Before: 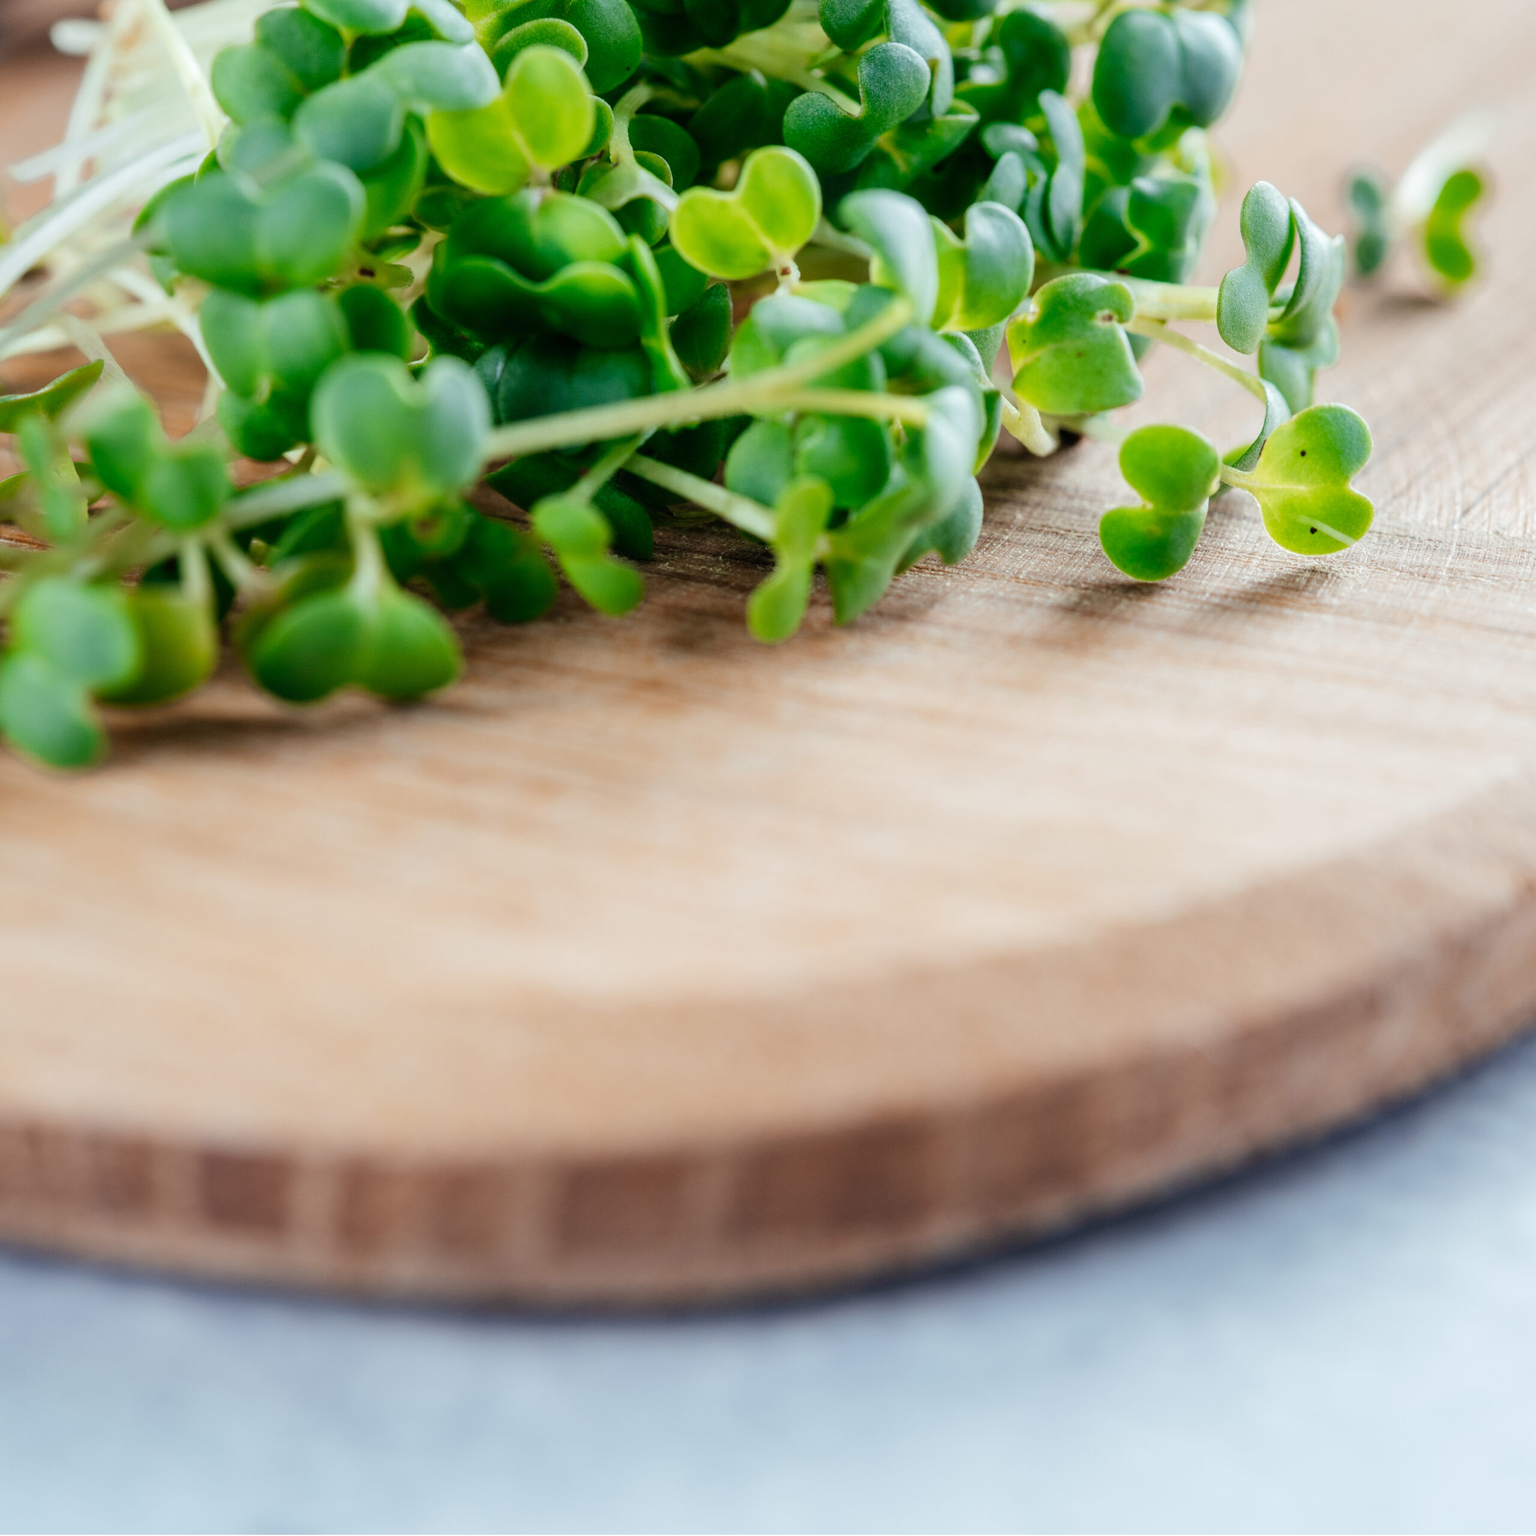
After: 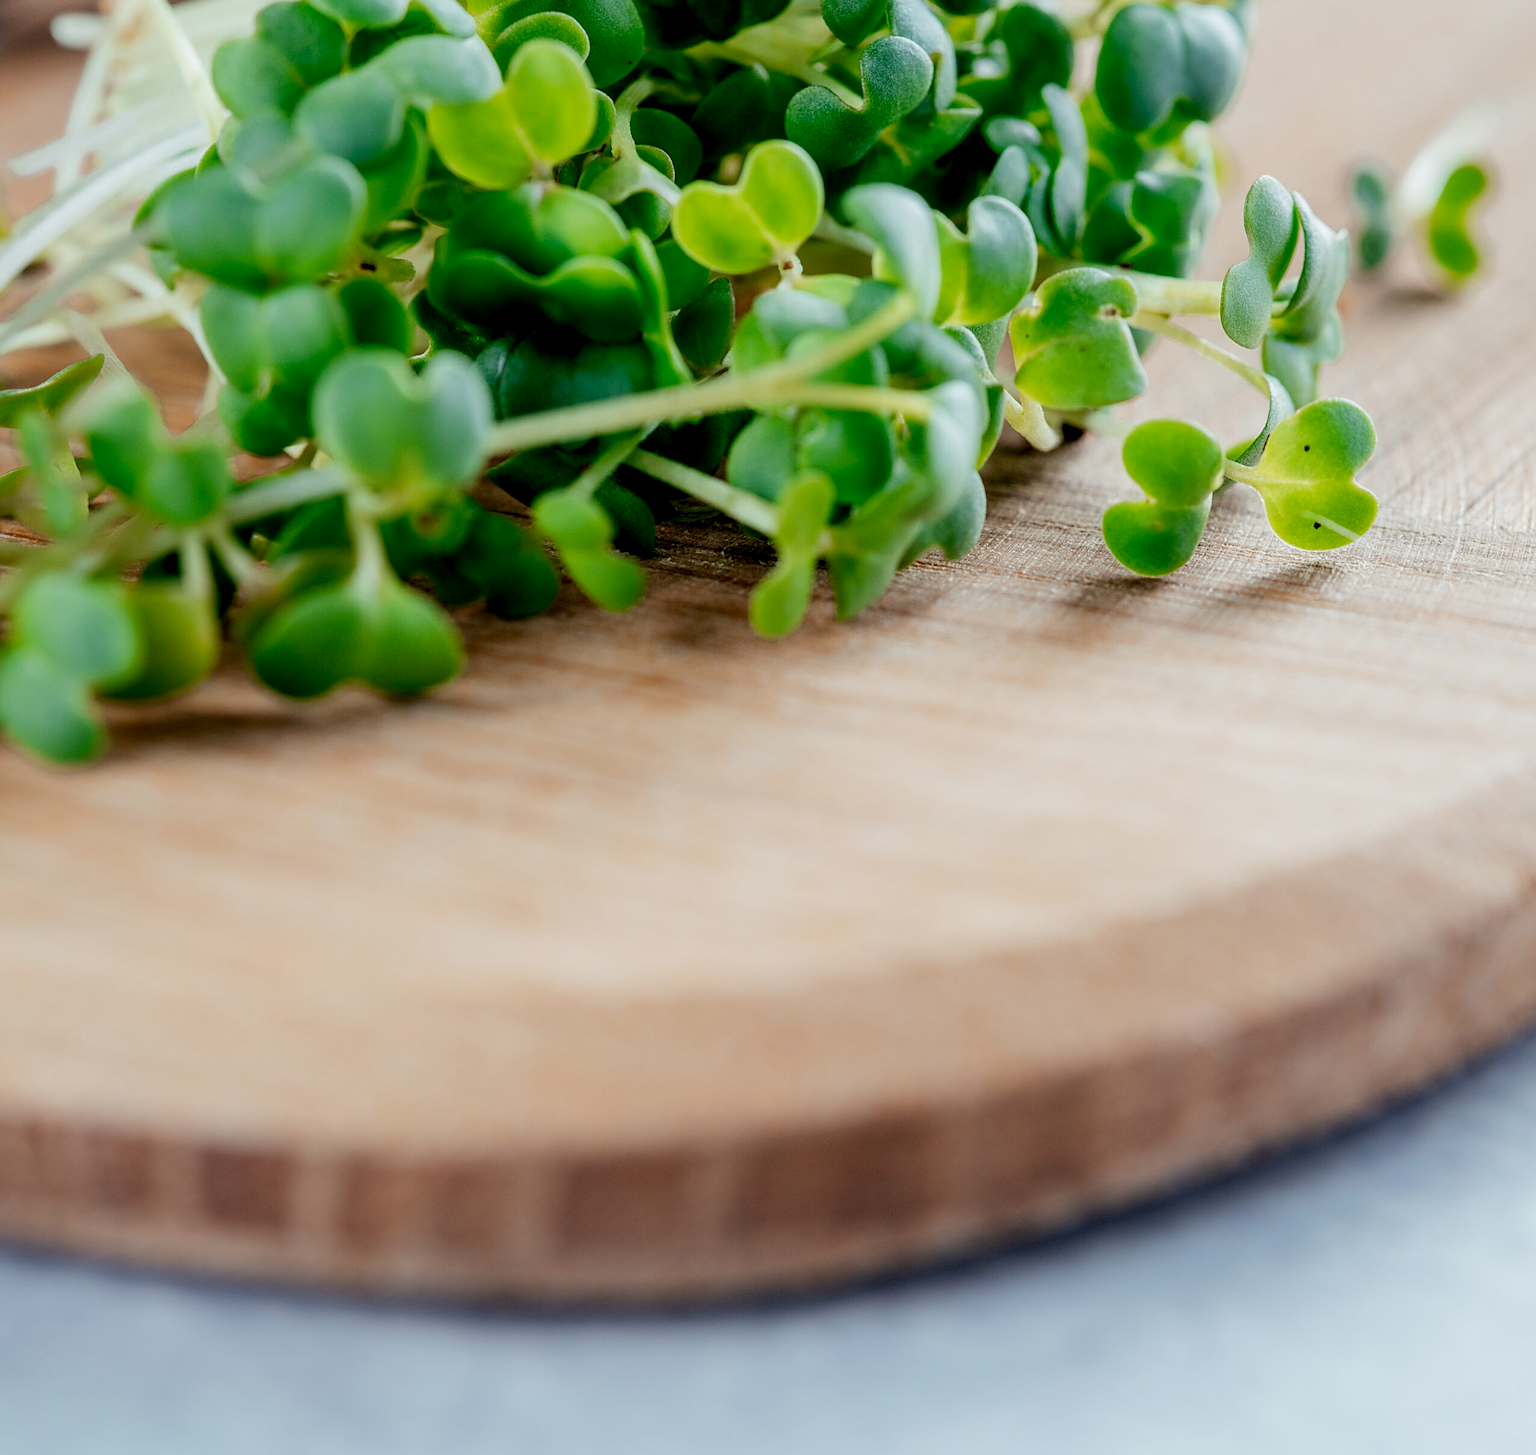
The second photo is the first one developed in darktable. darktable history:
sharpen: on, module defaults
crop: top 0.448%, right 0.264%, bottom 5.045%
exposure: black level correction 0.009, exposure -0.159 EV, compensate highlight preservation false
